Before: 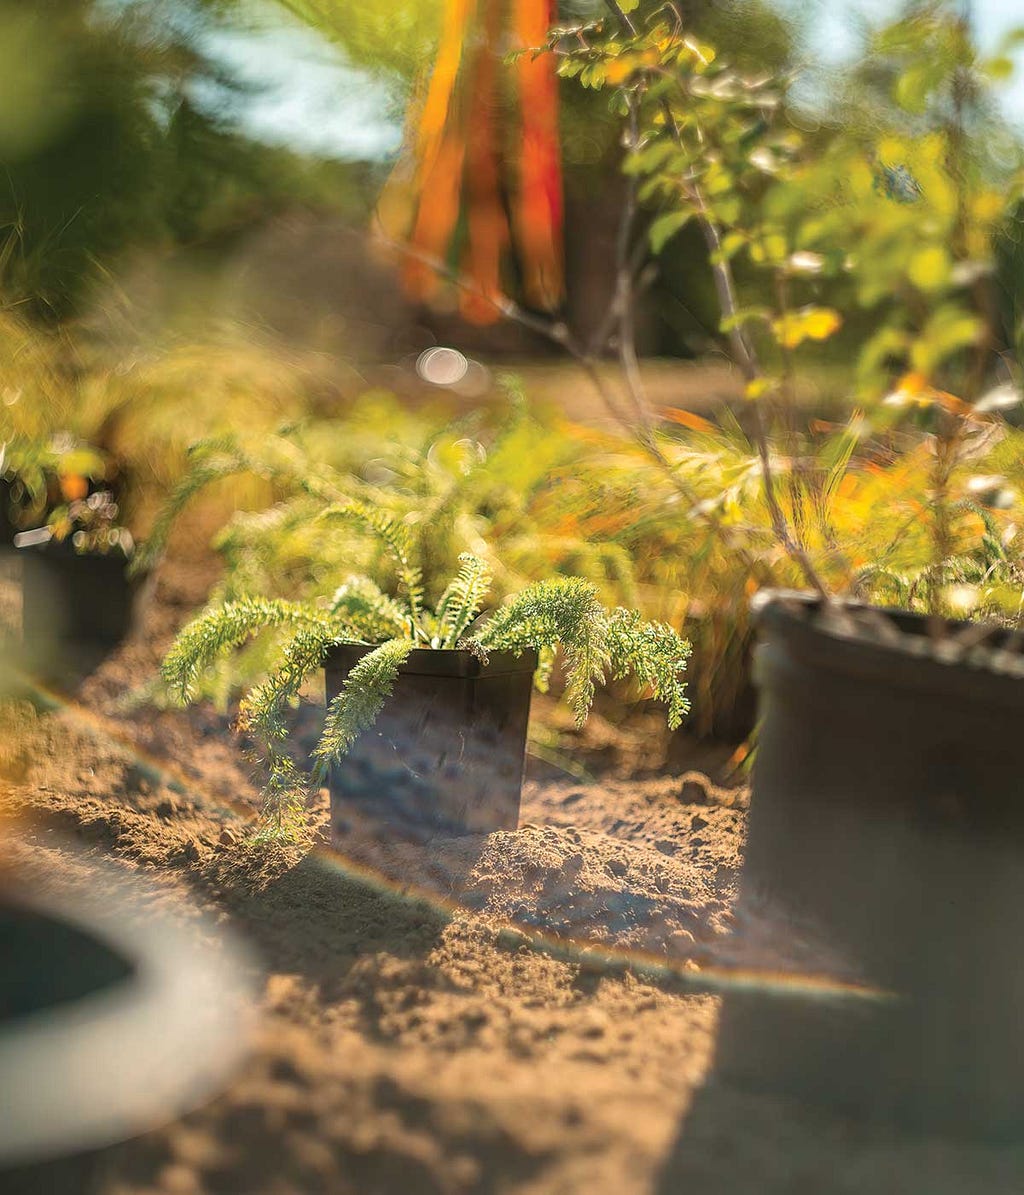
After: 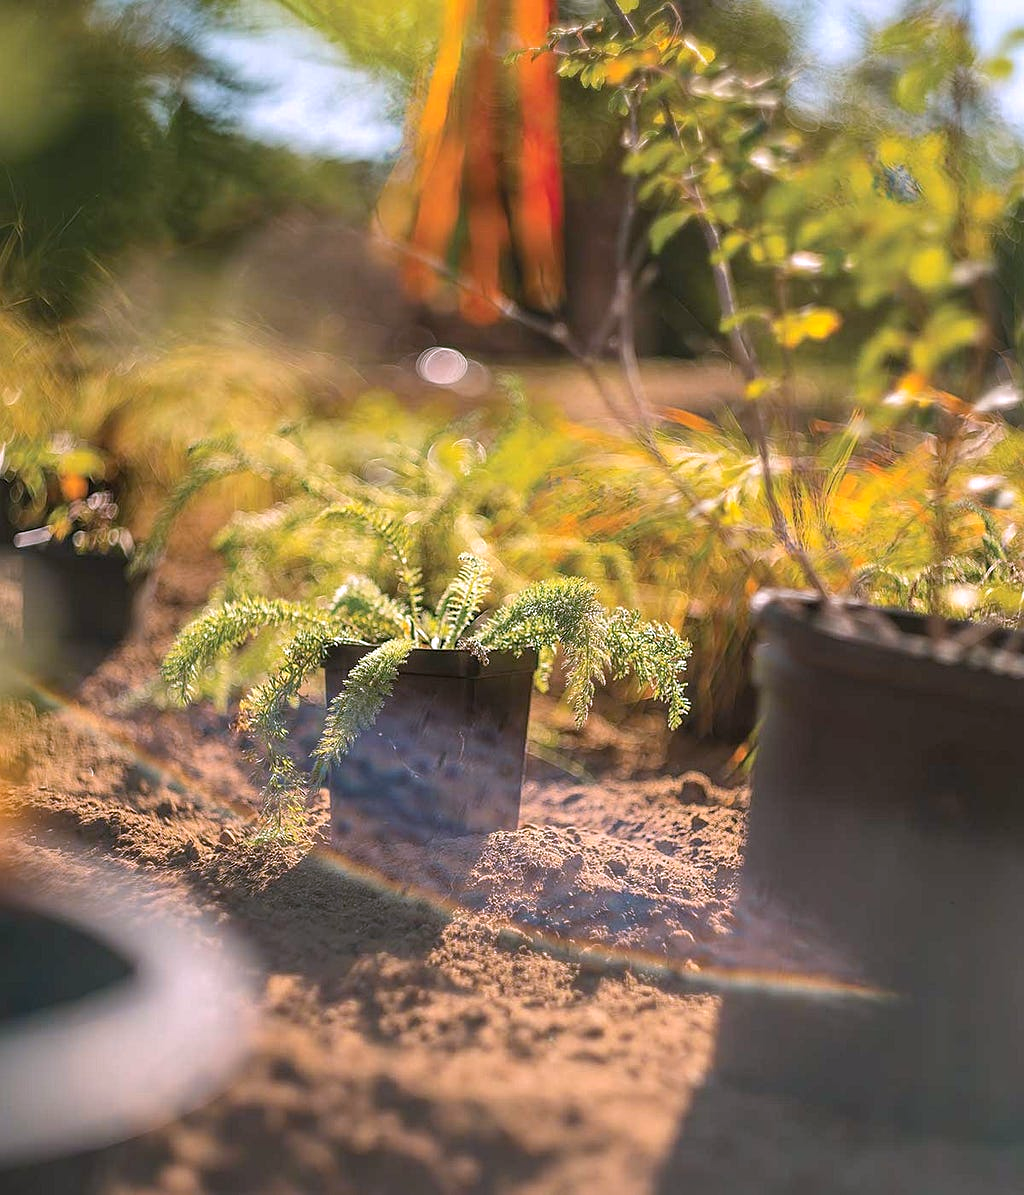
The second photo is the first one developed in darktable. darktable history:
white balance: red 1.042, blue 1.17
shadows and highlights: shadows 25, highlights -25
sharpen: amount 0.2
